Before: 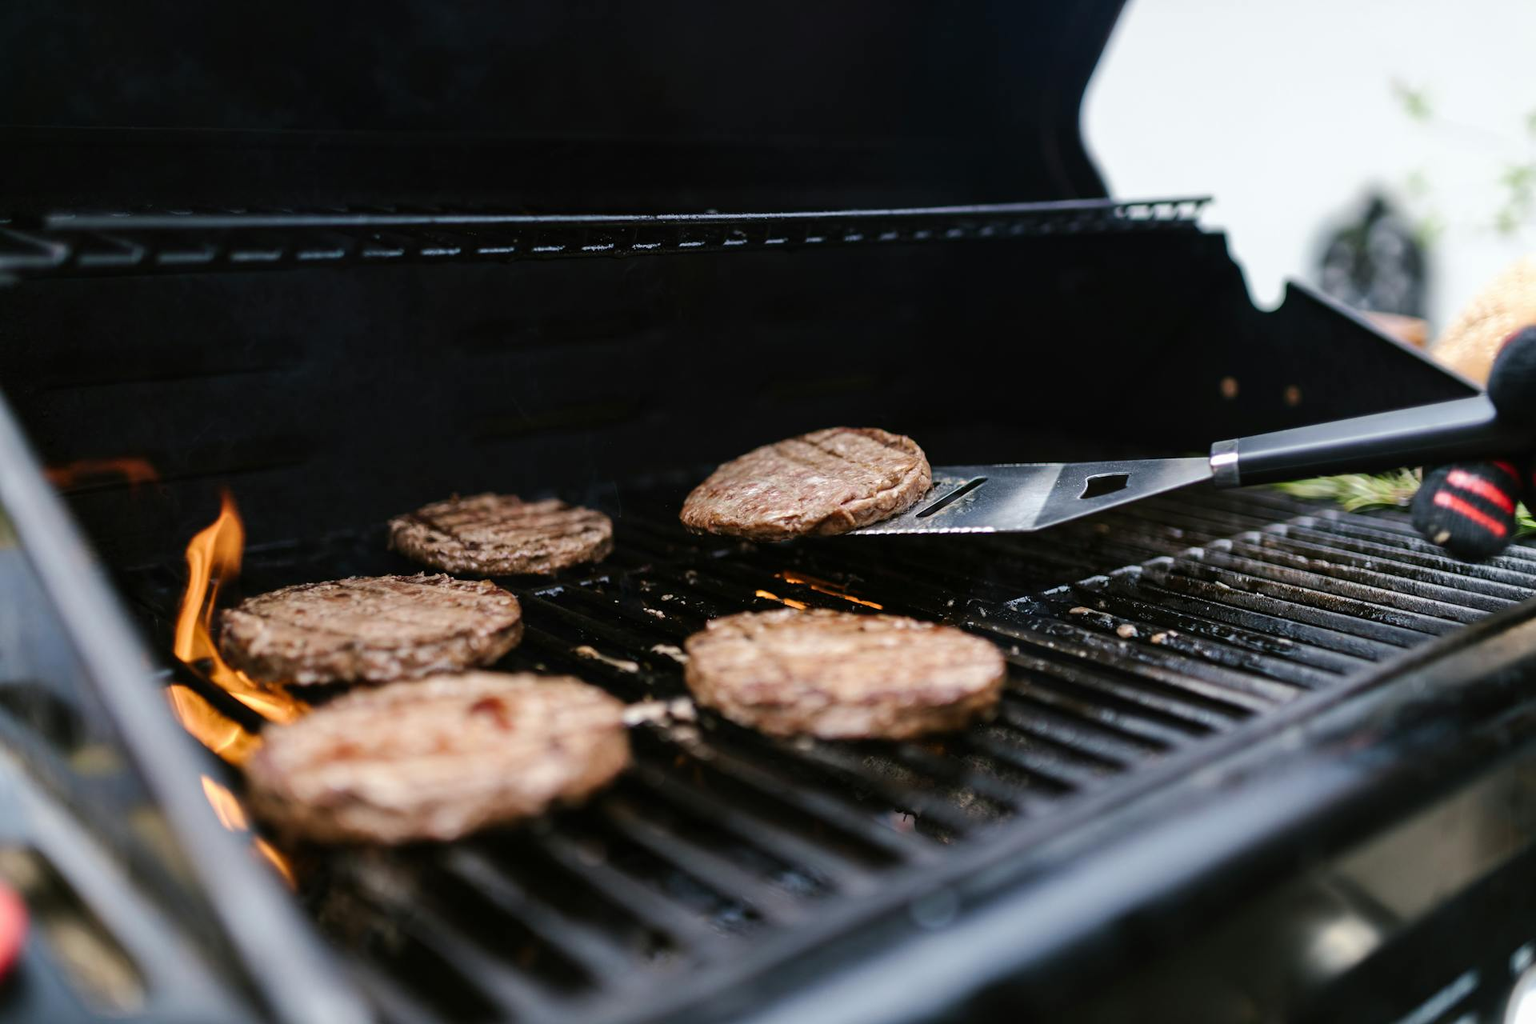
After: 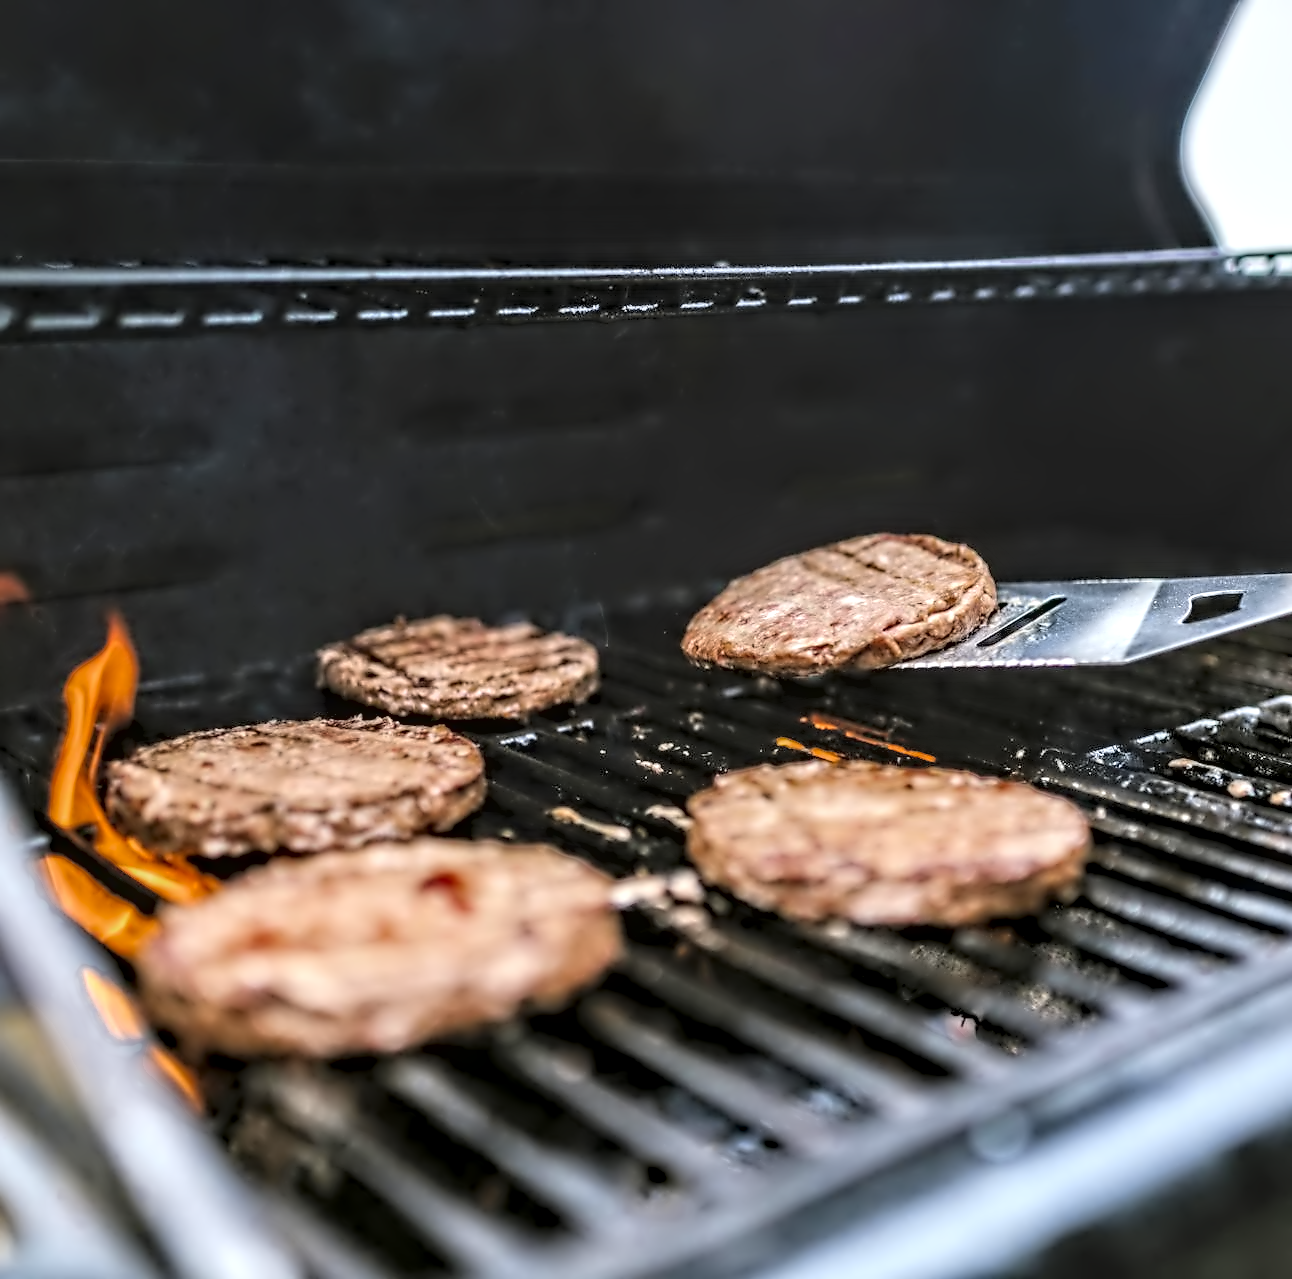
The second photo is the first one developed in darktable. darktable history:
crop and rotate: left 8.791%, right 23.913%
contrast equalizer: y [[0.5, 0.542, 0.583, 0.625, 0.667, 0.708], [0.5 ×6], [0.5 ×6], [0, 0.033, 0.067, 0.1, 0.133, 0.167], [0, 0.05, 0.1, 0.15, 0.2, 0.25]]
color zones: curves: ch0 [(0.27, 0.396) (0.563, 0.504) (0.75, 0.5) (0.787, 0.307)], mix 21.89%
local contrast: detail 130%
contrast brightness saturation: contrast 0.101, brightness 0.296, saturation 0.142
exposure: exposure 0.429 EV, compensate highlight preservation false
